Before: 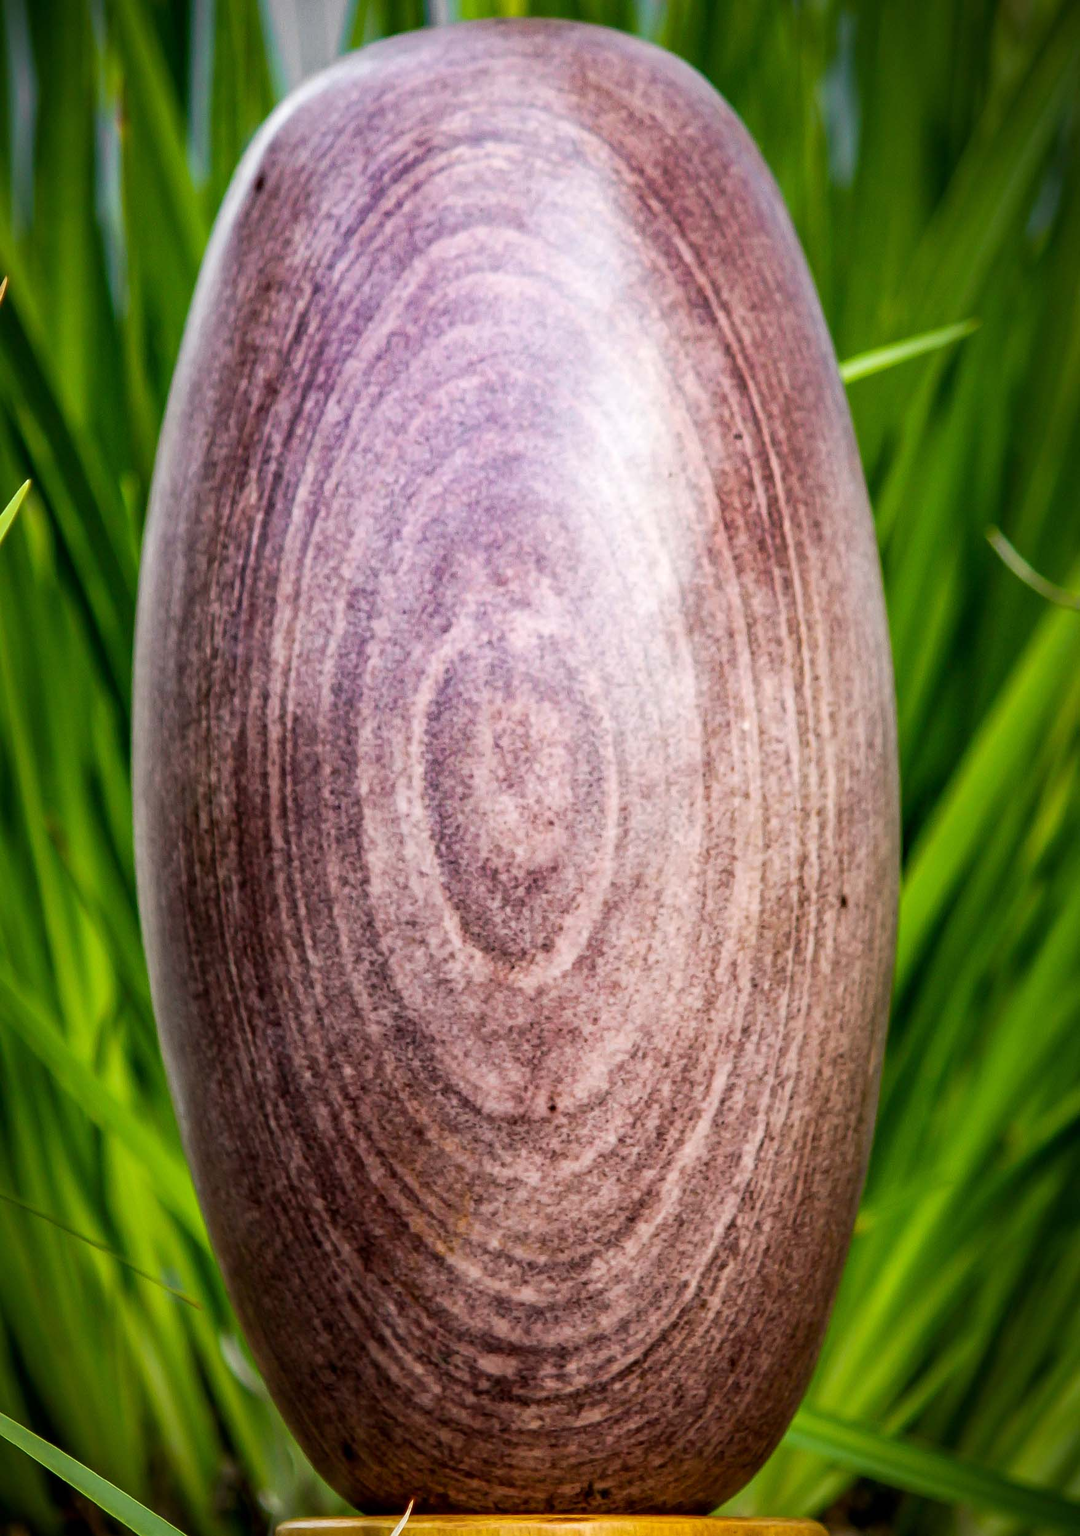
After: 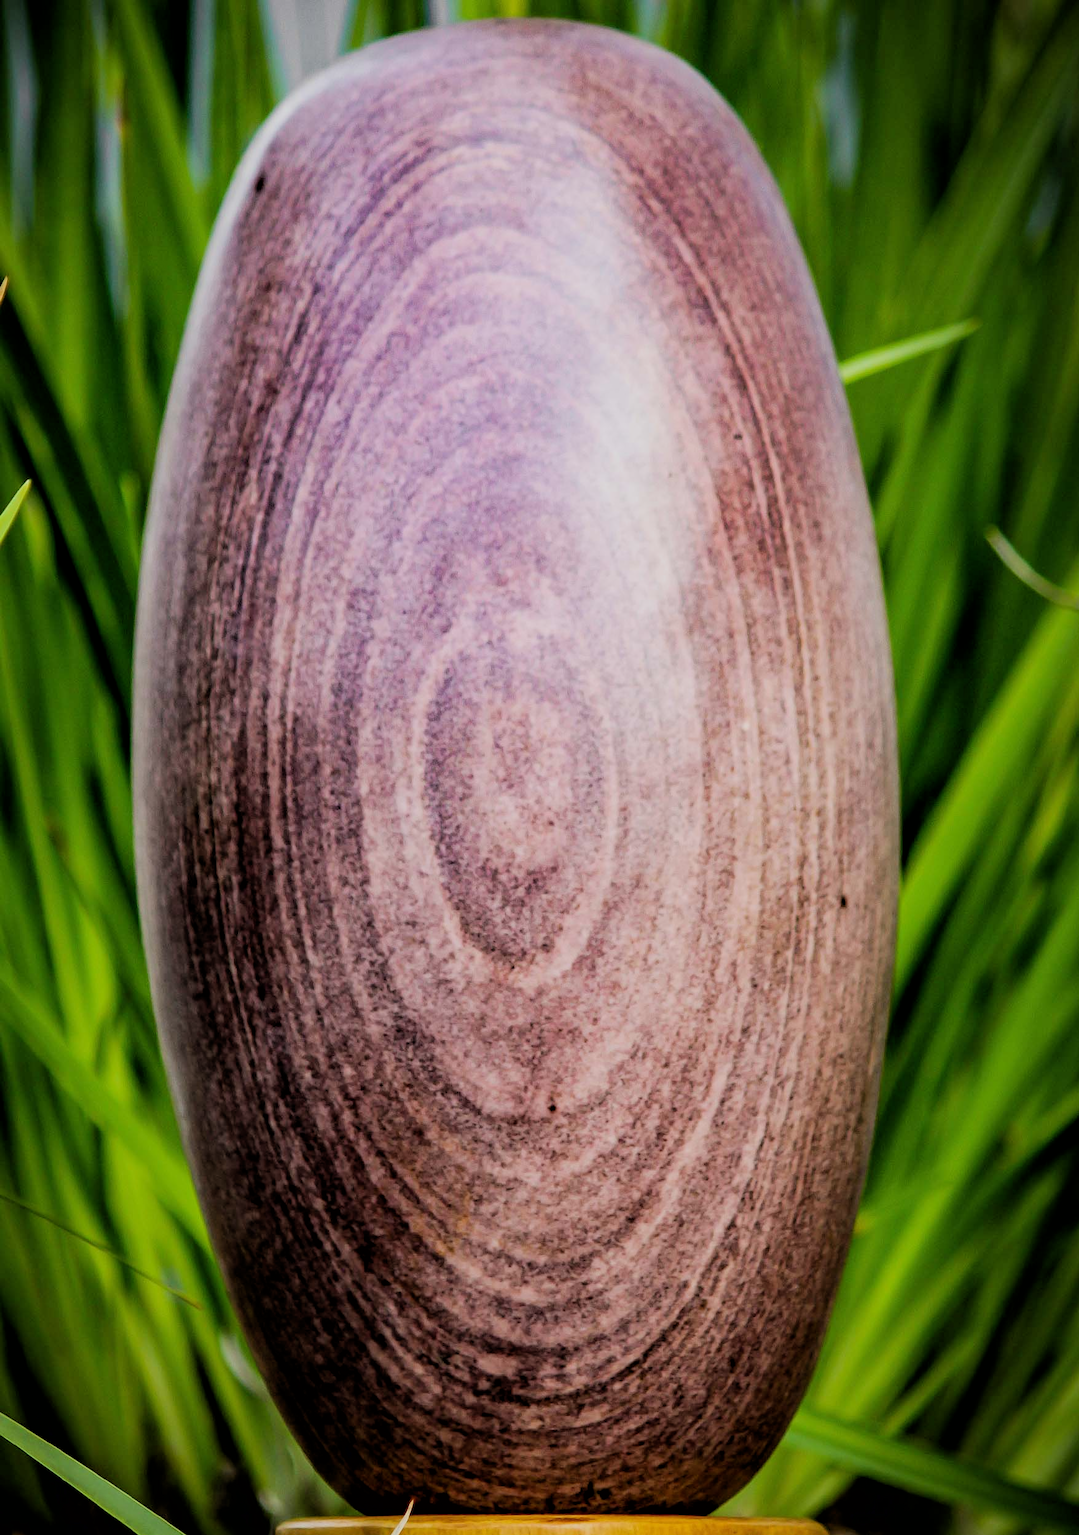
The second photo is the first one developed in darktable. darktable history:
filmic rgb: black relative exposure -3.87 EV, white relative exposure 3.49 EV, hardness 2.66, contrast 1.104, preserve chrominance max RGB, color science v6 (2022), contrast in shadows safe, contrast in highlights safe
